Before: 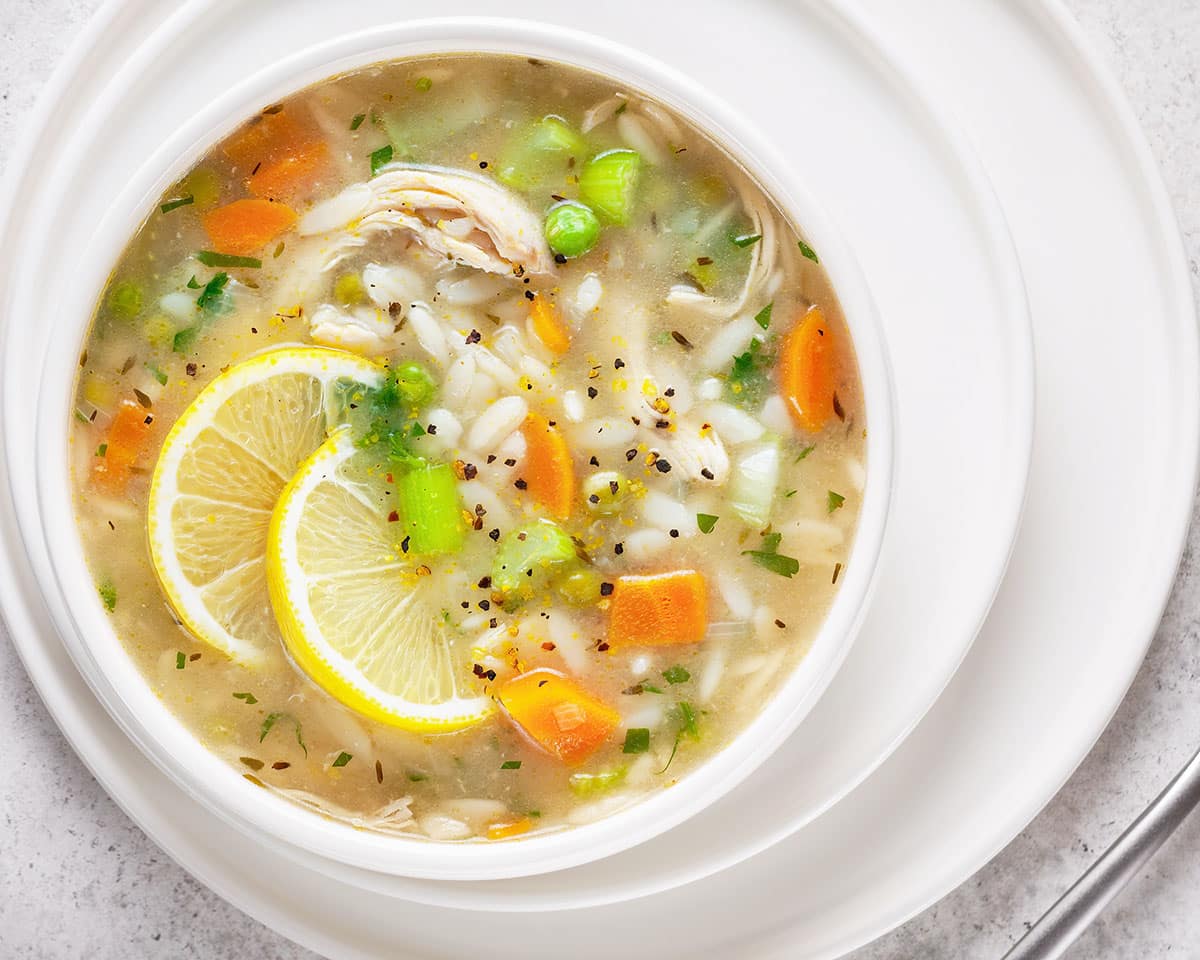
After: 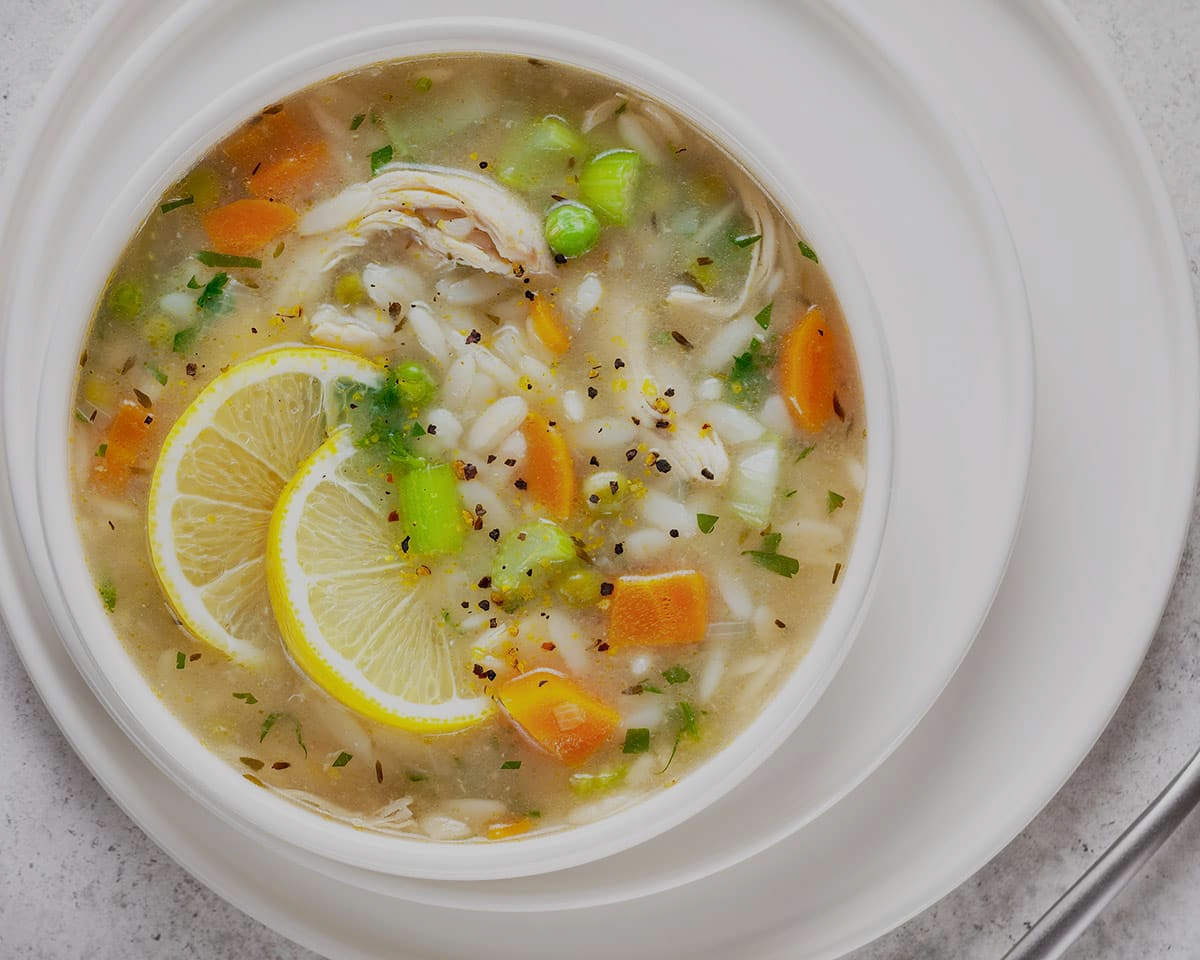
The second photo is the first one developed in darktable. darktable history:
exposure: black level correction 0, exposure -0.721 EV, compensate highlight preservation false
contrast equalizer: y [[0.518, 0.517, 0.501, 0.5, 0.5, 0.5], [0.5 ×6], [0.5 ×6], [0 ×6], [0 ×6]]
